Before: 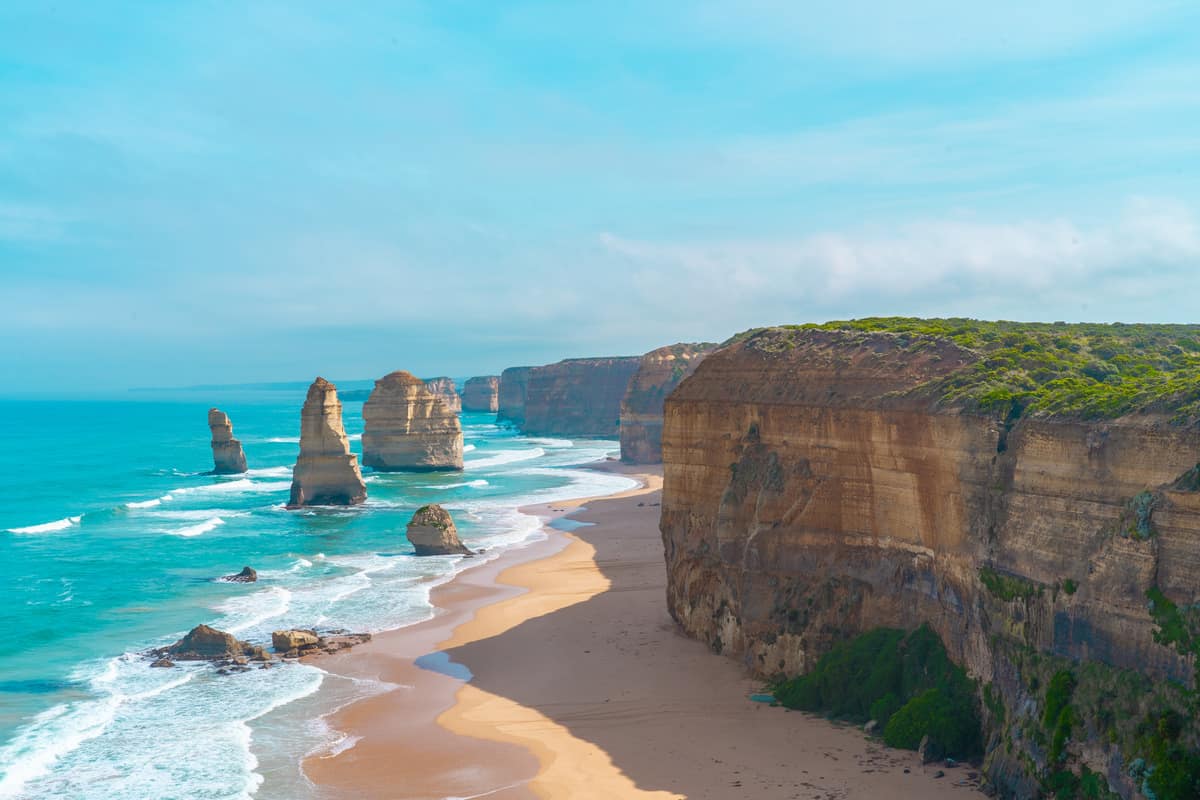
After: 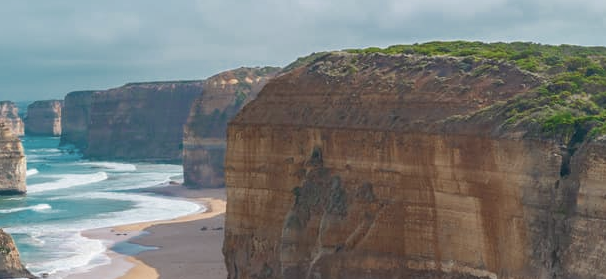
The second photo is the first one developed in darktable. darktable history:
crop: left 36.487%, top 34.56%, right 12.952%, bottom 30.528%
color zones: curves: ch0 [(0, 0.5) (0.125, 0.4) (0.25, 0.5) (0.375, 0.4) (0.5, 0.4) (0.625, 0.35) (0.75, 0.35) (0.875, 0.5)]; ch1 [(0, 0.35) (0.125, 0.45) (0.25, 0.35) (0.375, 0.35) (0.5, 0.35) (0.625, 0.35) (0.75, 0.45) (0.875, 0.35)]; ch2 [(0, 0.6) (0.125, 0.5) (0.25, 0.5) (0.375, 0.6) (0.5, 0.6) (0.625, 0.5) (0.75, 0.5) (0.875, 0.5)]
